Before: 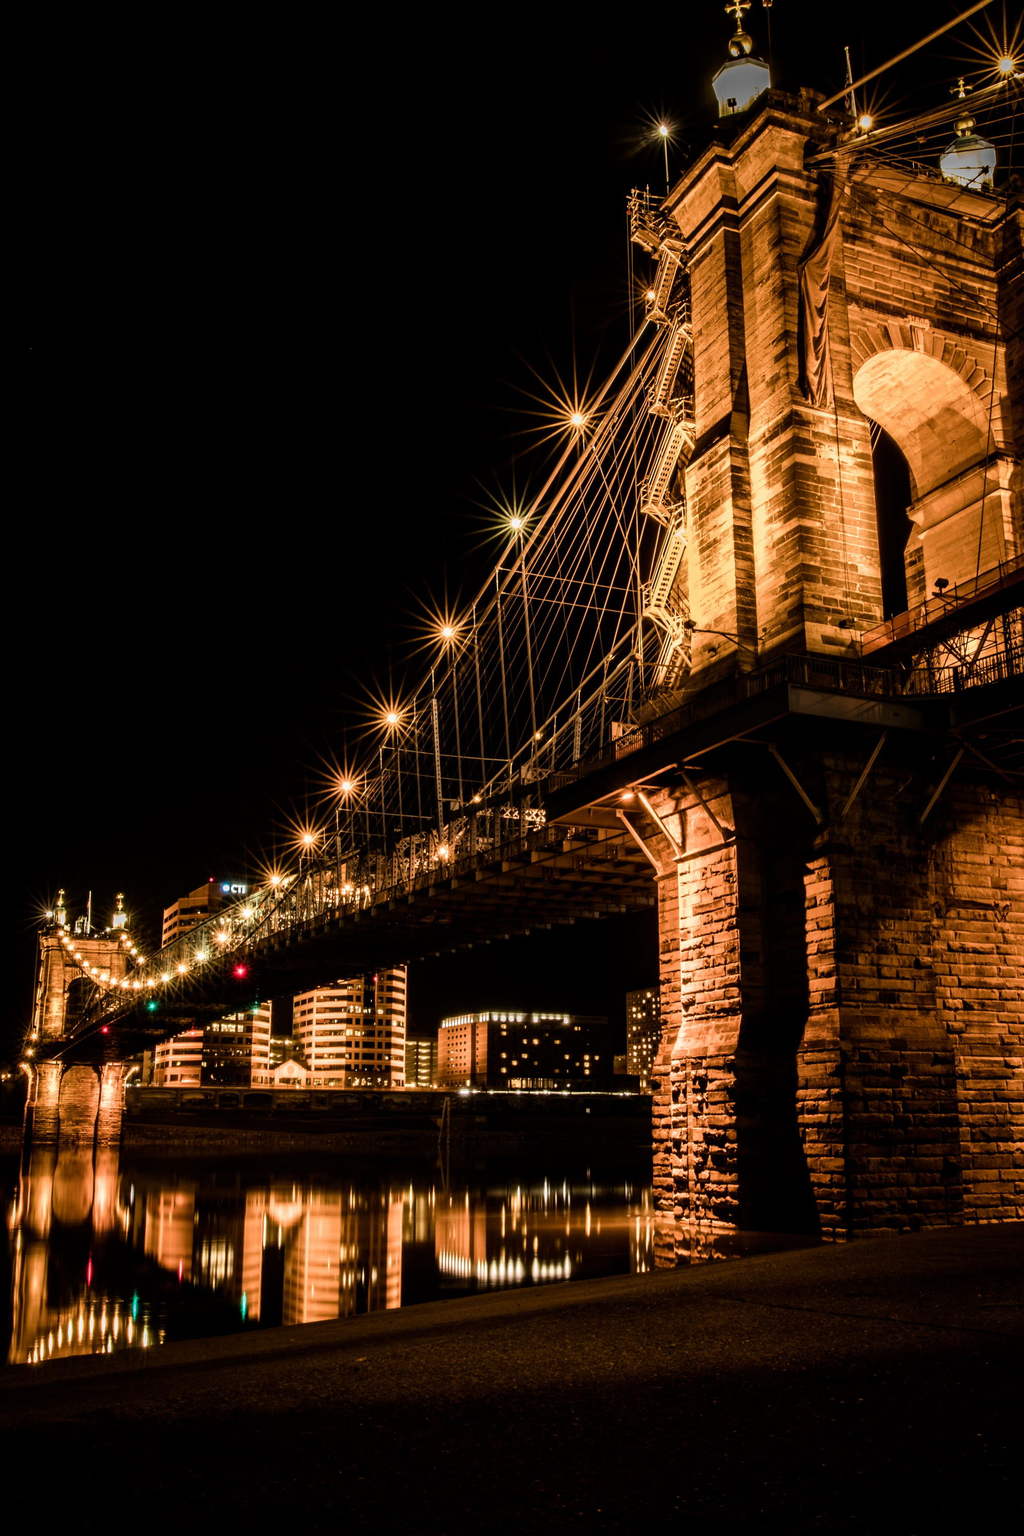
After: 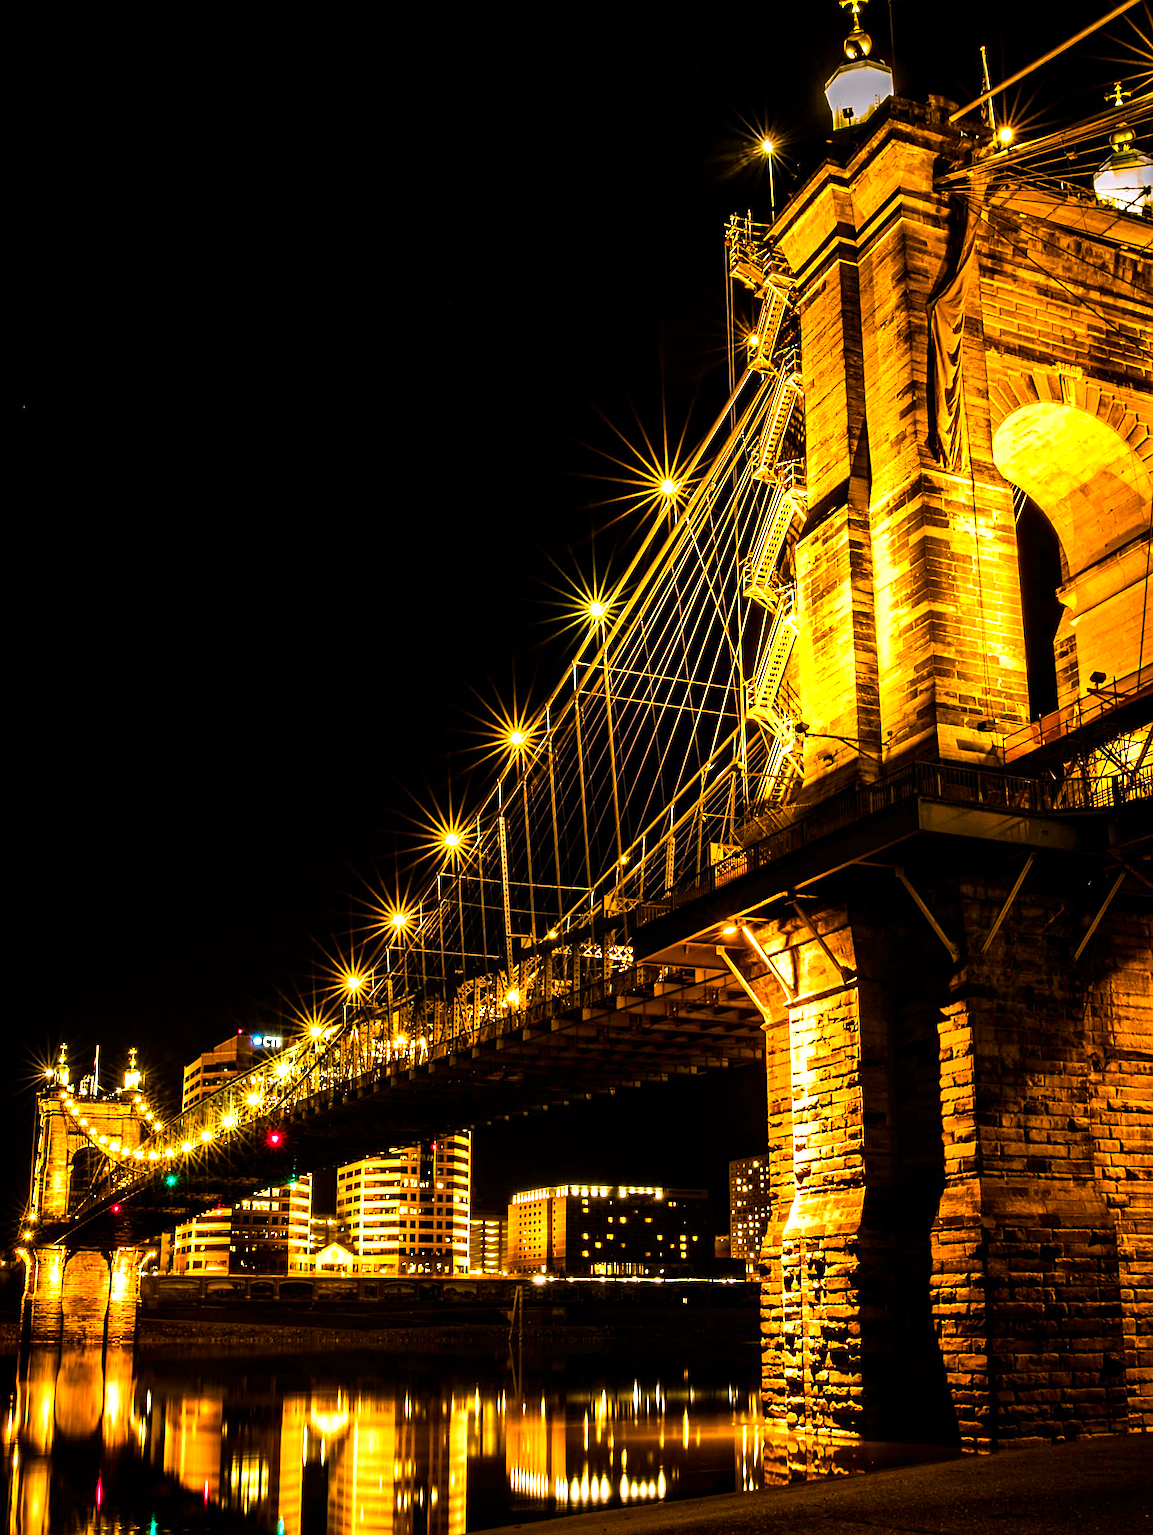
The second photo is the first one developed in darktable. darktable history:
crop and rotate: angle 0.307°, left 0.43%, right 3.07%, bottom 14.362%
exposure: exposure 1.141 EV, compensate highlight preservation false
color balance rgb: highlights gain › chroma 1.53%, highlights gain › hue 307.06°, linear chroma grading › global chroma 15.577%, perceptual saturation grading › global saturation 30.05%, global vibrance 30.231%, contrast 9.581%
contrast brightness saturation: contrast 0.053
sharpen: on, module defaults
